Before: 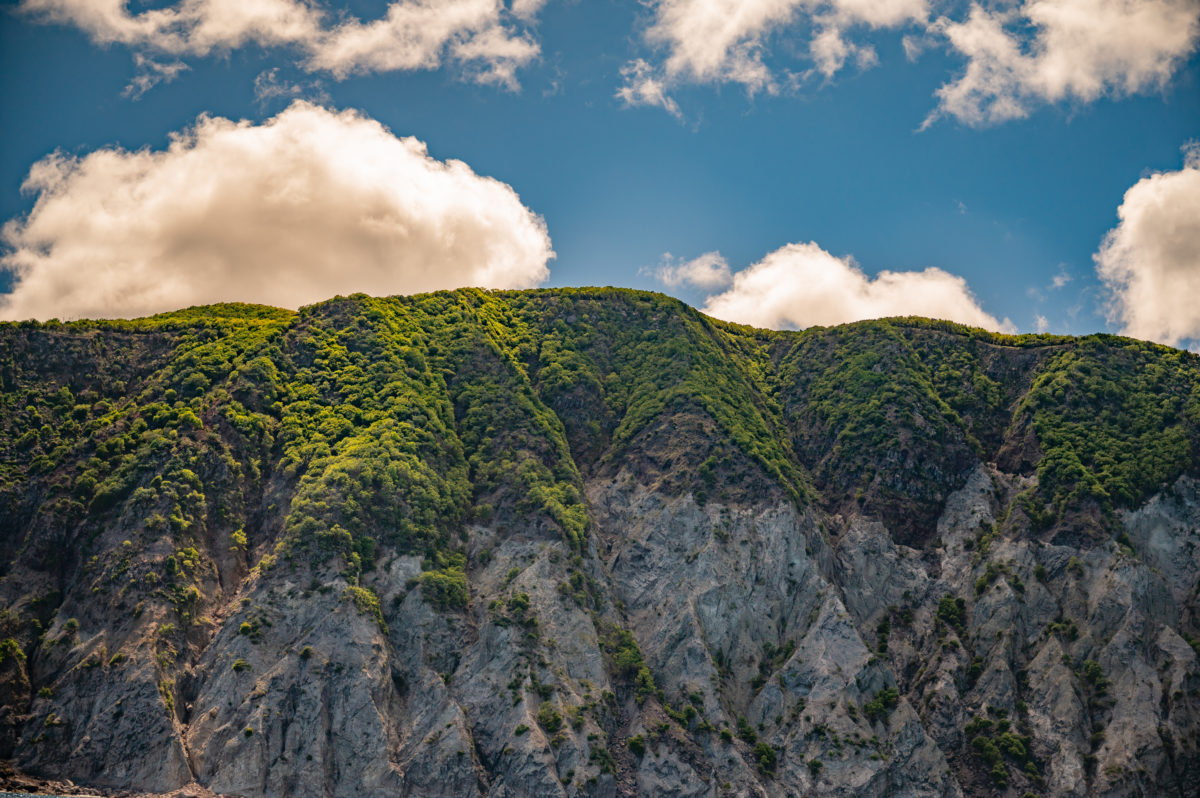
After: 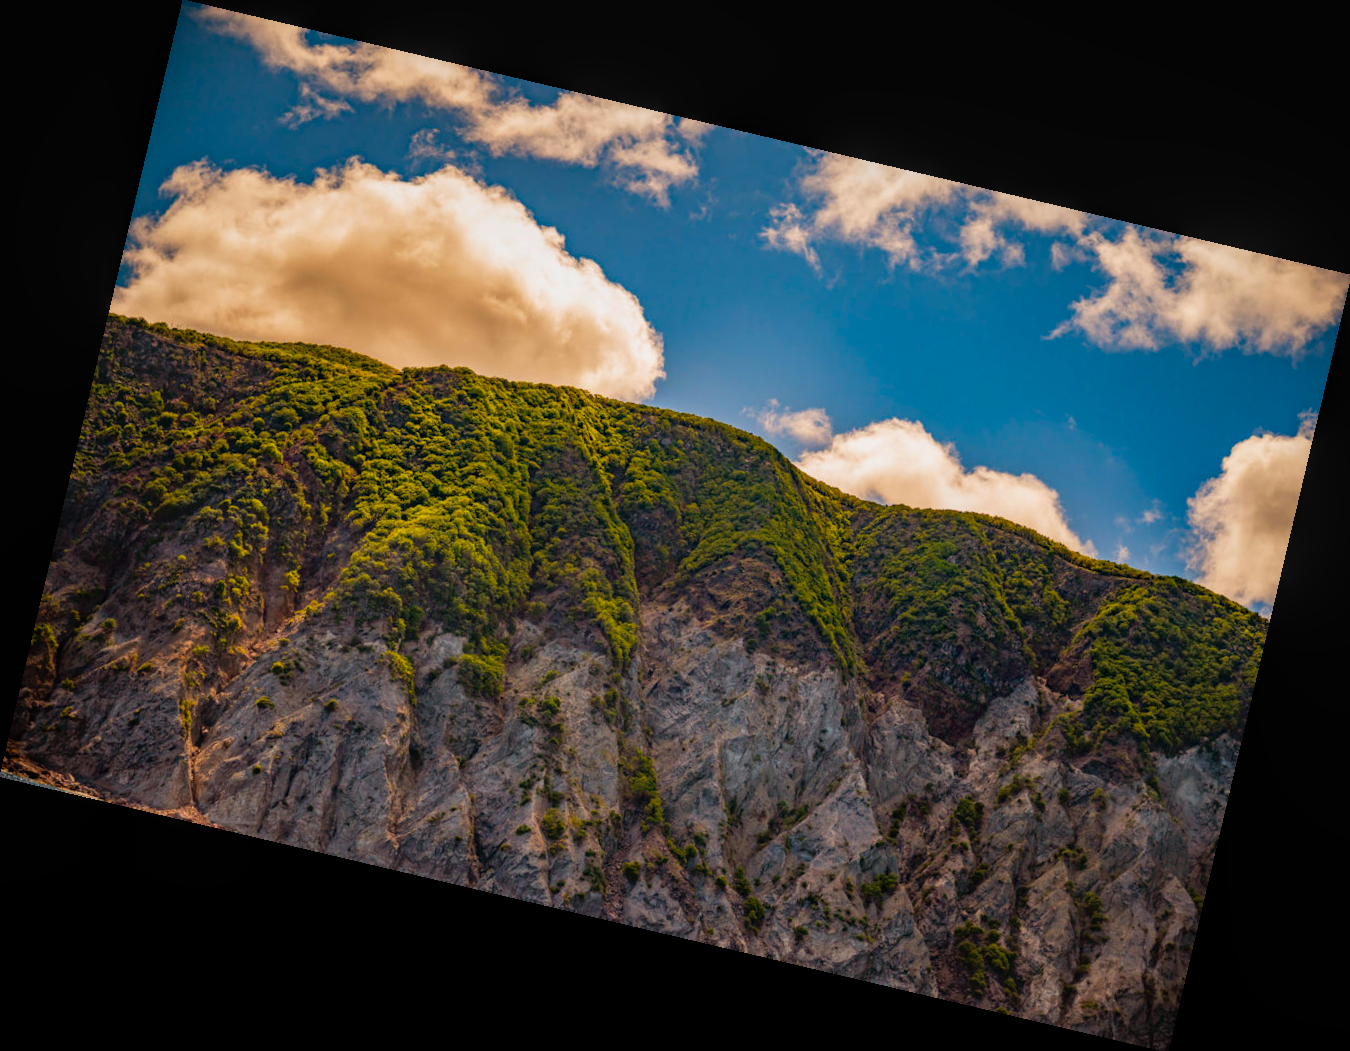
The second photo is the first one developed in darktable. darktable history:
rotate and perspective: rotation 13.27°, automatic cropping off
local contrast: detail 110%
rgb levels: mode RGB, independent channels, levels [[0, 0.5, 1], [0, 0.521, 1], [0, 0.536, 1]]
color balance rgb: linear chroma grading › global chroma 15%, perceptual saturation grading › global saturation 30%
